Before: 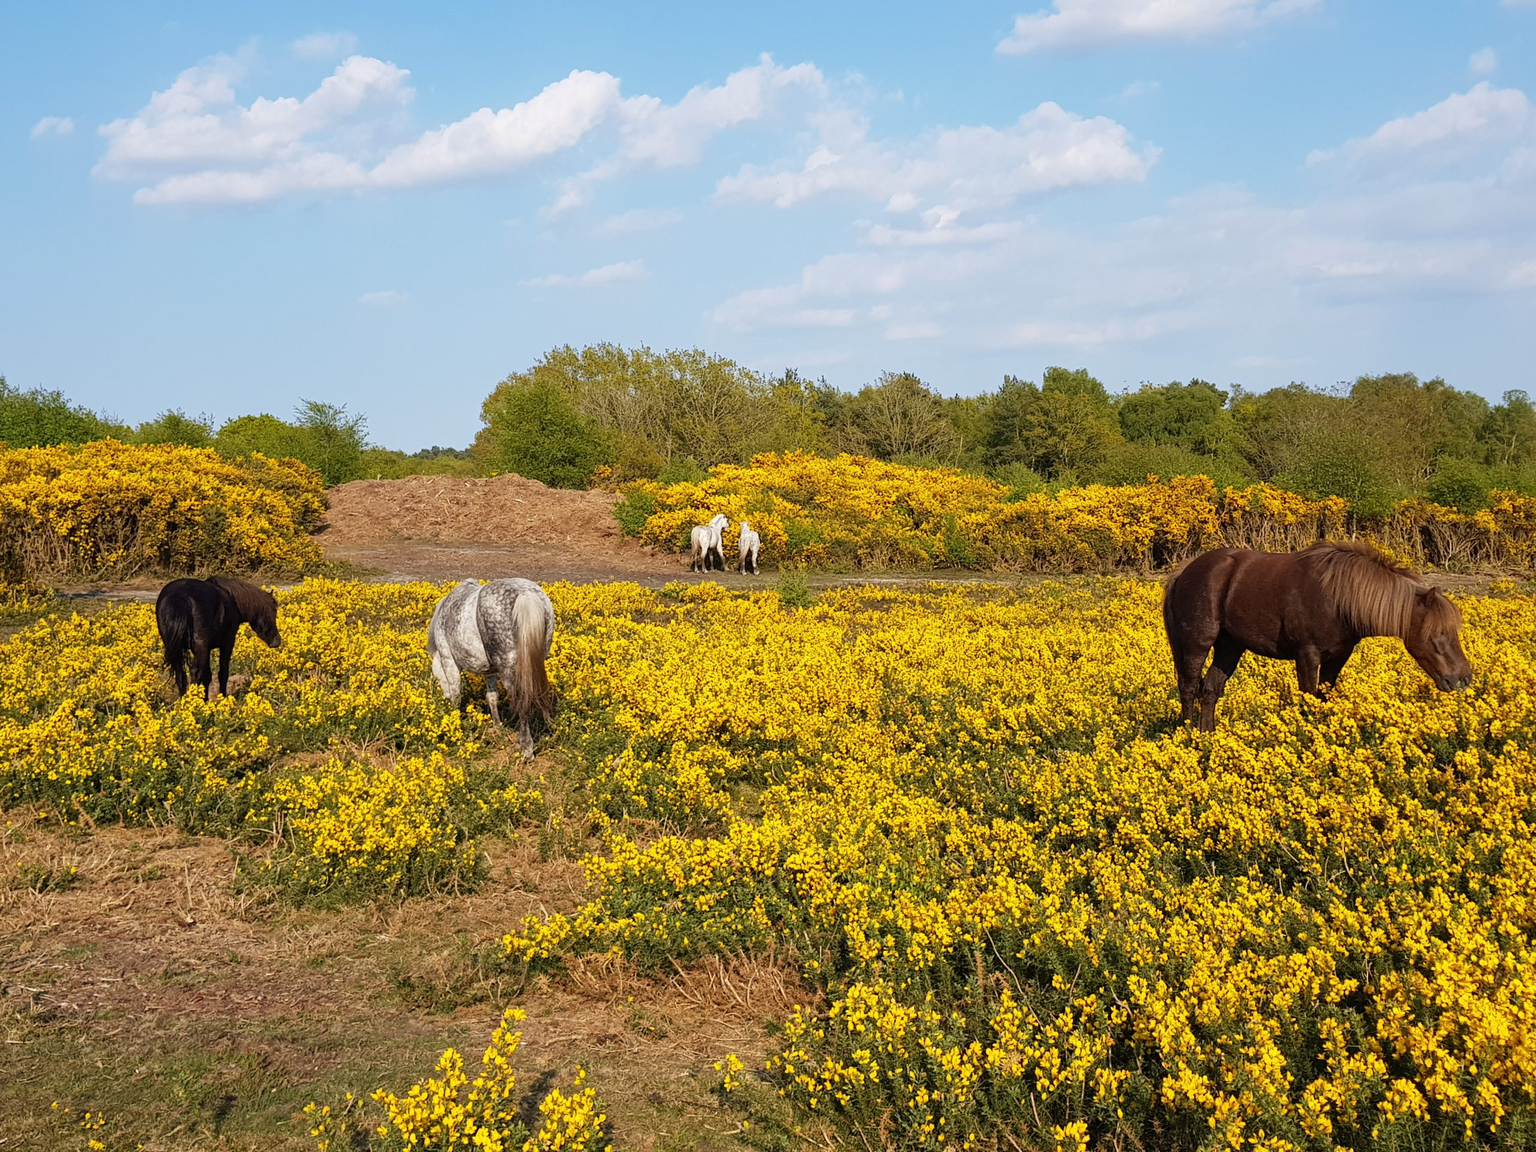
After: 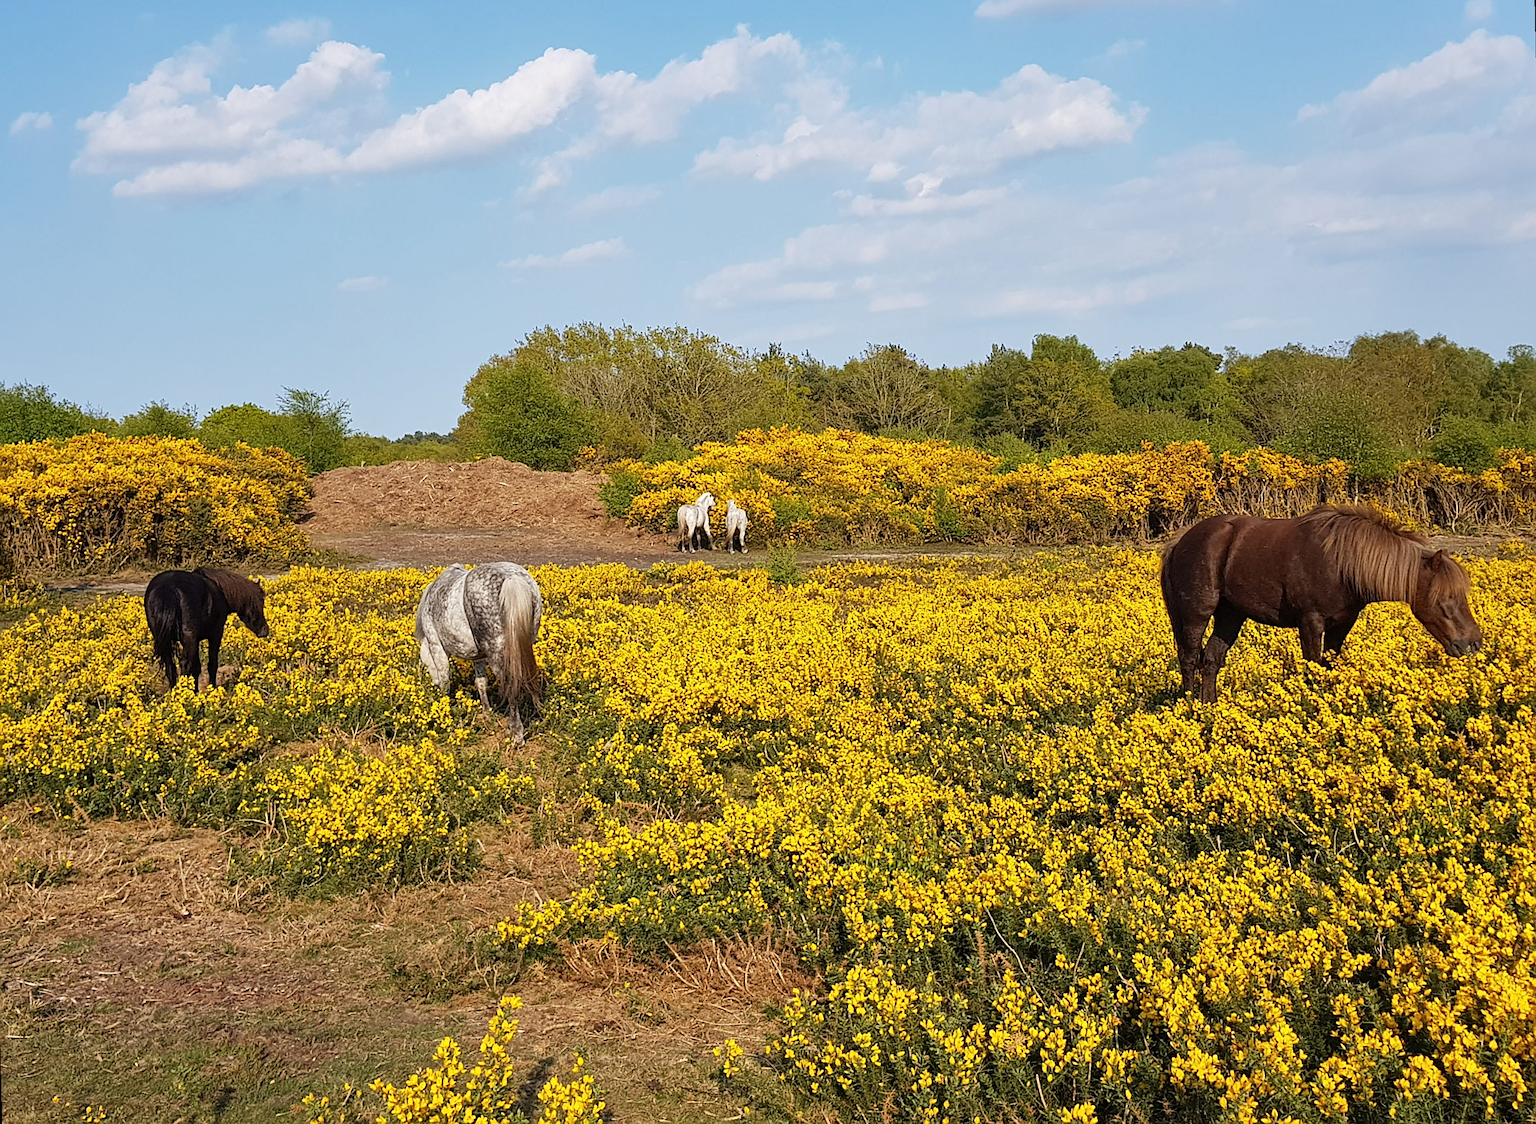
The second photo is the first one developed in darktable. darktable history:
rotate and perspective: rotation -1.32°, lens shift (horizontal) -0.031, crop left 0.015, crop right 0.985, crop top 0.047, crop bottom 0.982
shadows and highlights: radius 125.46, shadows 30.51, highlights -30.51, low approximation 0.01, soften with gaussian
sharpen: on, module defaults
